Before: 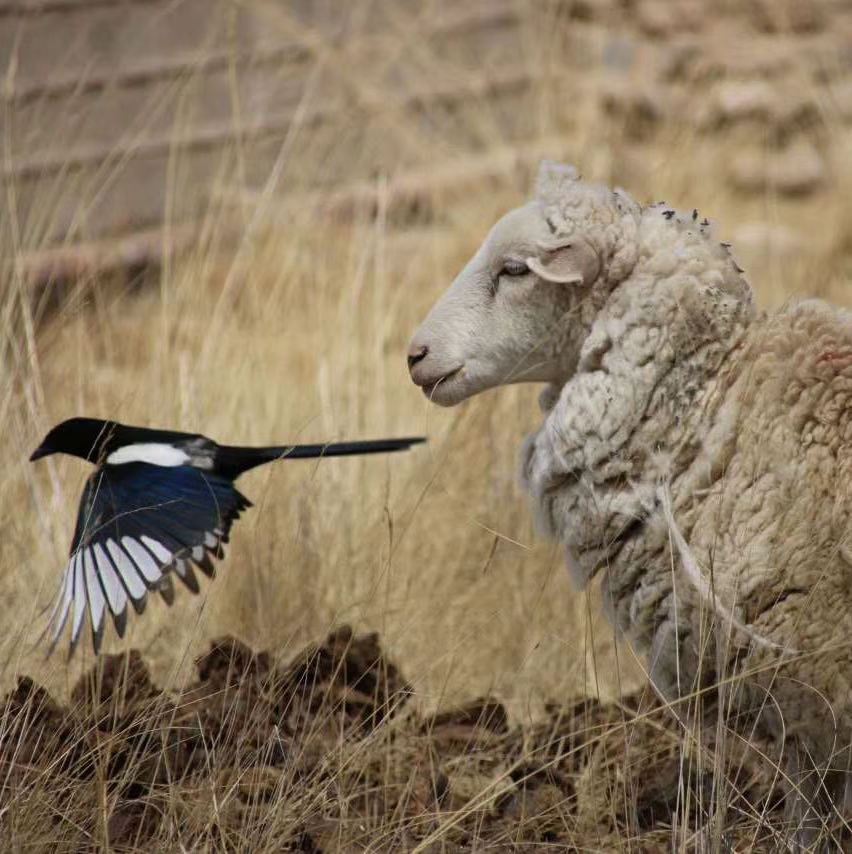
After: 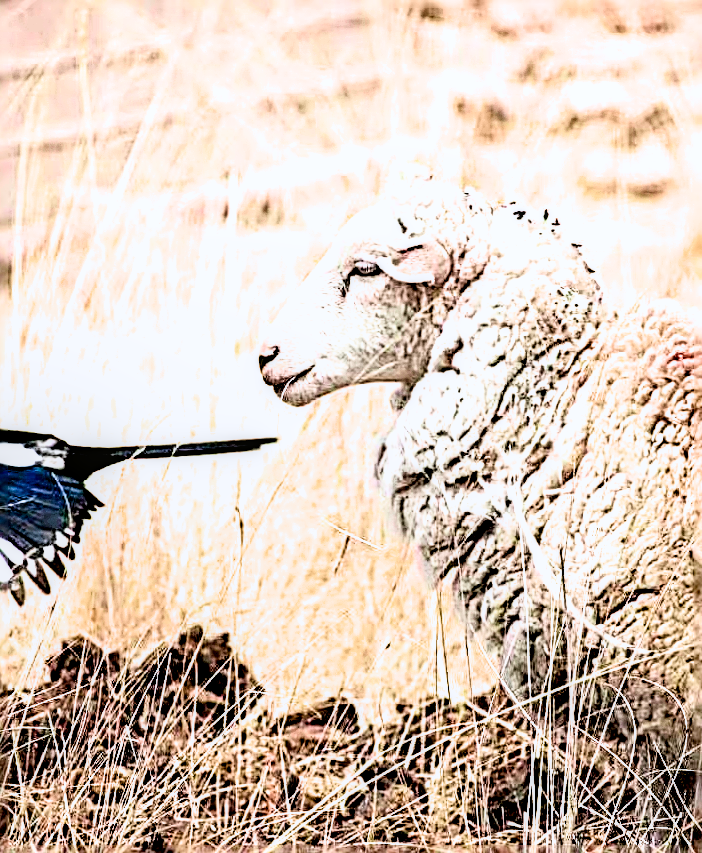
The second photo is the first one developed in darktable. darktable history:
crop: left 17.543%, bottom 0.04%
exposure: black level correction 0.005, exposure 2.071 EV, compensate highlight preservation false
tone curve: curves: ch0 [(0, 0) (0.059, 0.027) (0.178, 0.105) (0.292, 0.233) (0.485, 0.472) (0.837, 0.887) (1, 0.983)]; ch1 [(0, 0) (0.23, 0.166) (0.34, 0.298) (0.371, 0.334) (0.435, 0.413) (0.477, 0.469) (0.499, 0.498) (0.534, 0.551) (0.56, 0.585) (0.754, 0.801) (1, 1)]; ch2 [(0, 0) (0.431, 0.414) (0.498, 0.503) (0.524, 0.531) (0.568, 0.567) (0.6, 0.597) (0.65, 0.651) (0.752, 0.764) (1, 1)], color space Lab, independent channels, preserve colors none
filmic rgb: black relative exposure -3.91 EV, white relative exposure 3.14 EV, hardness 2.87
local contrast: shadows 91%, midtone range 0.496
color correction: highlights a* -0.101, highlights b* -5.63, shadows a* -0.137, shadows b* -0.086
sharpen: radius 3.143, amount 1.714
